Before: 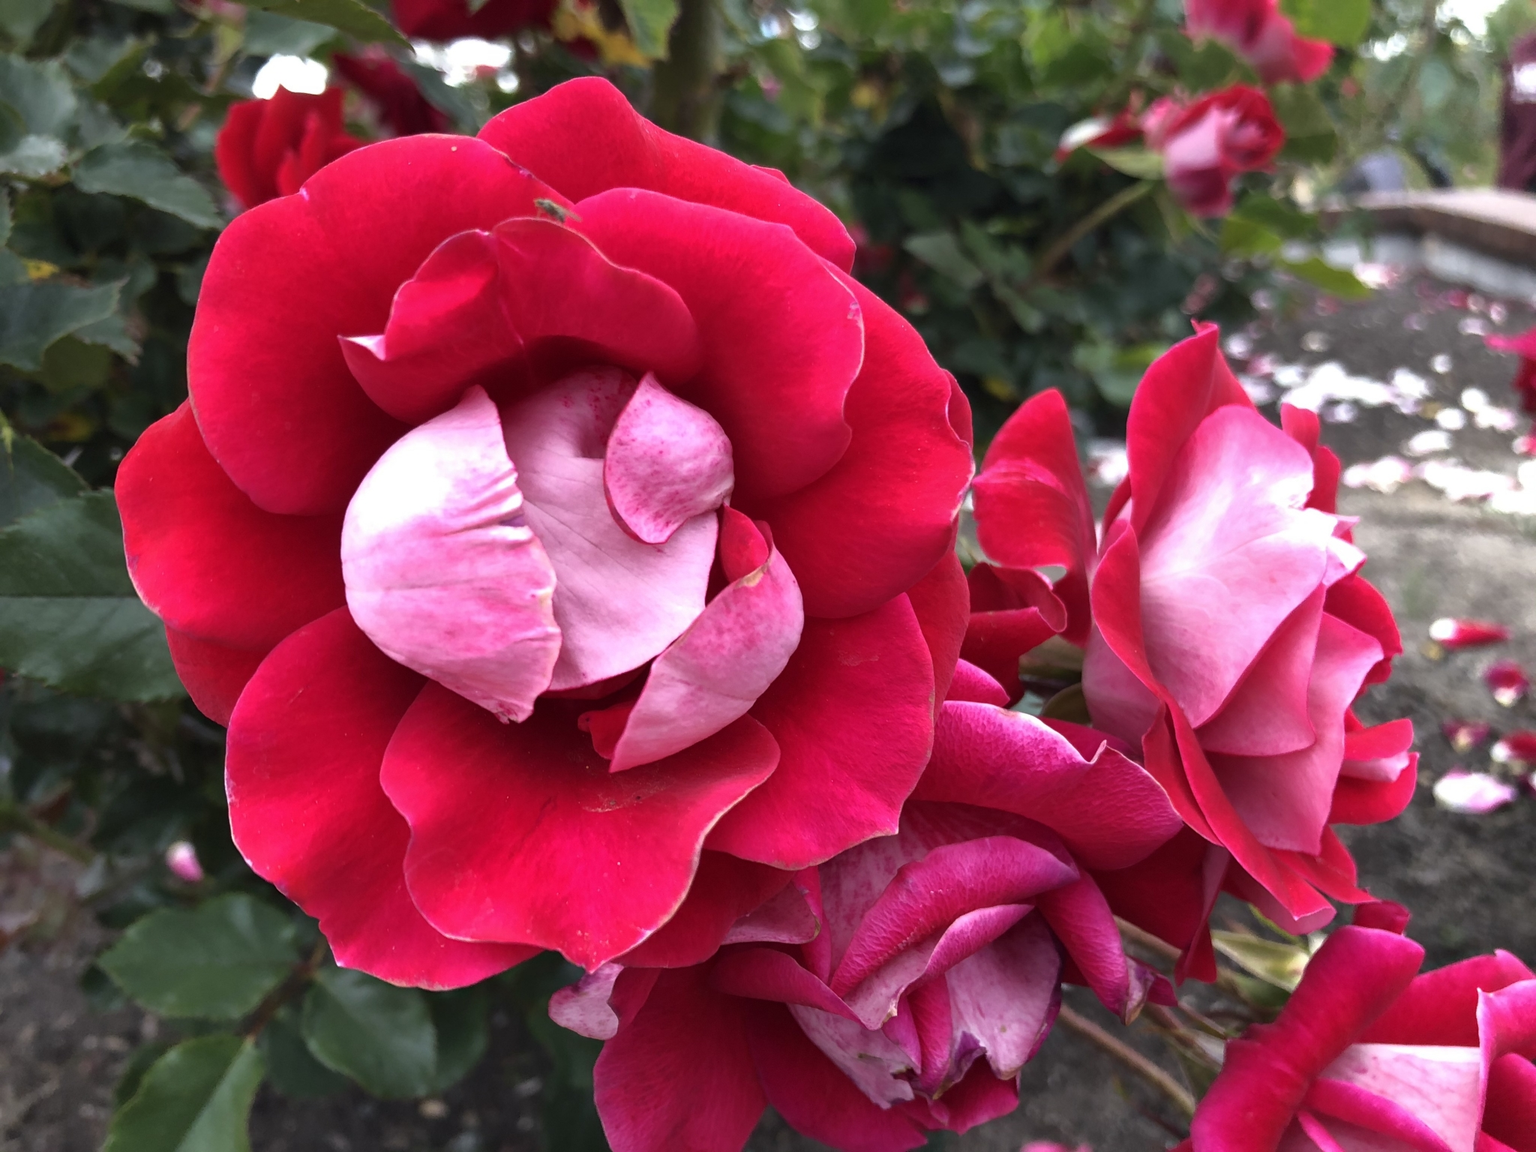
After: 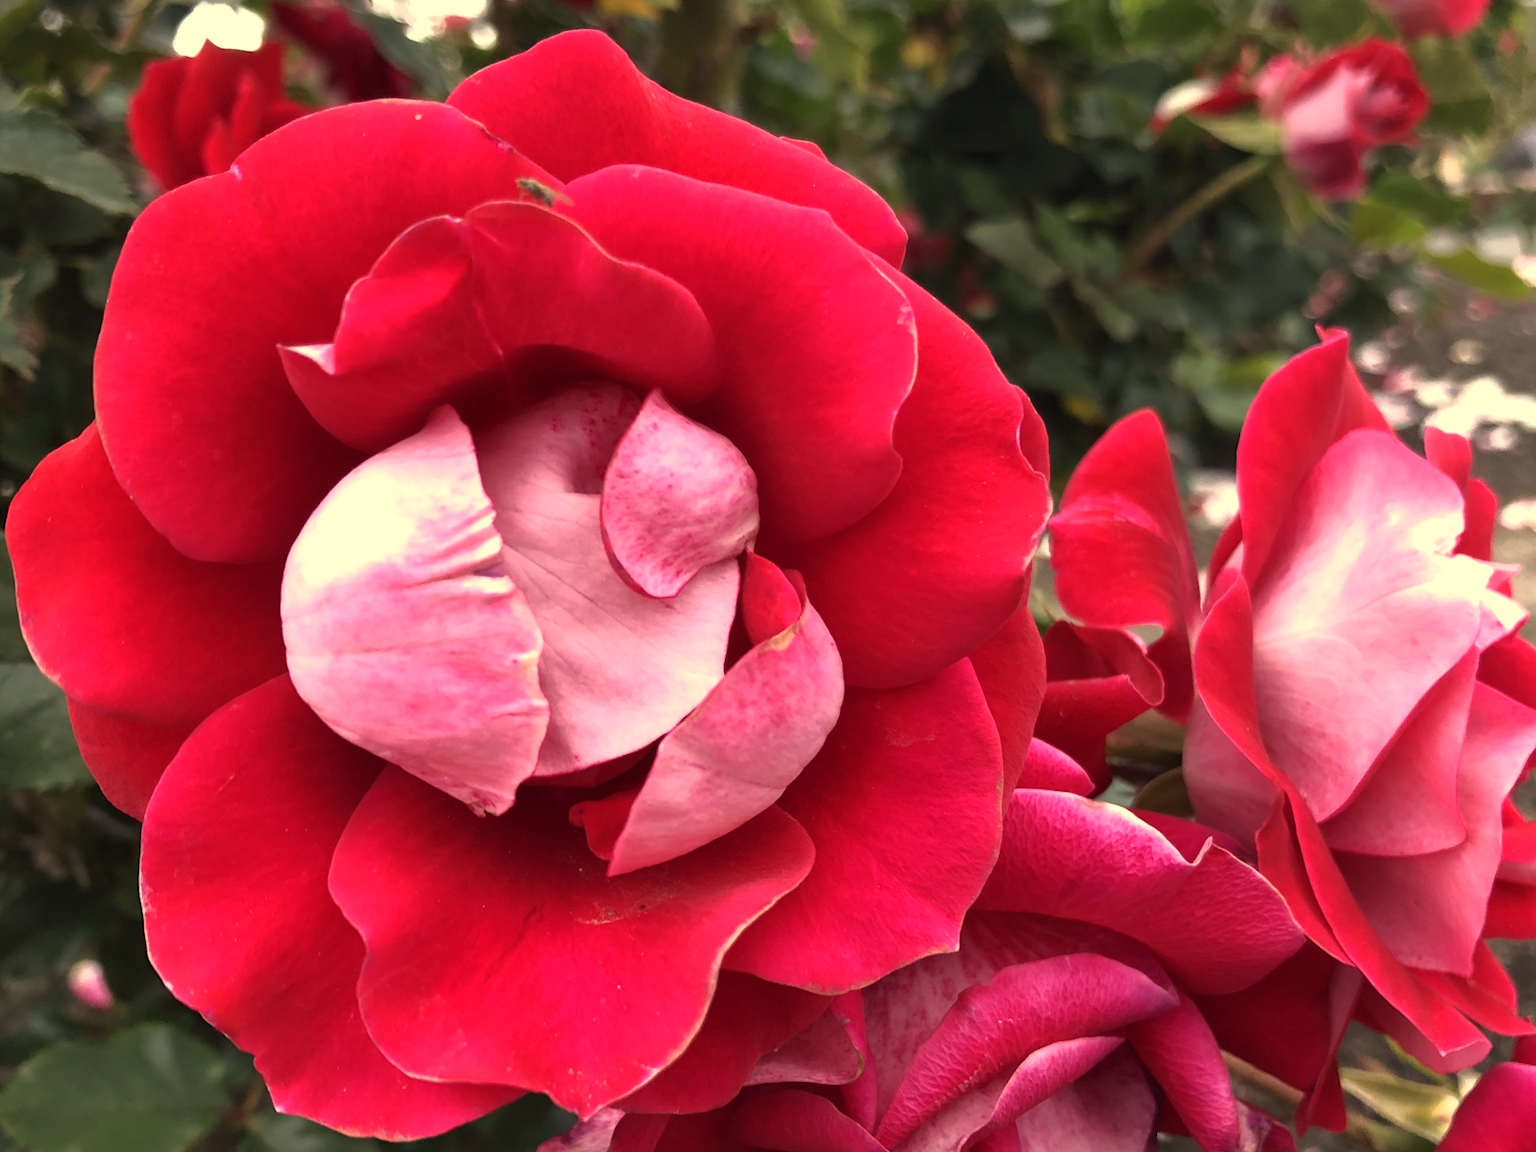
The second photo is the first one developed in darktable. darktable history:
crop and rotate: left 7.196%, top 4.574%, right 10.605%, bottom 13.178%
white balance: red 1.123, blue 0.83
